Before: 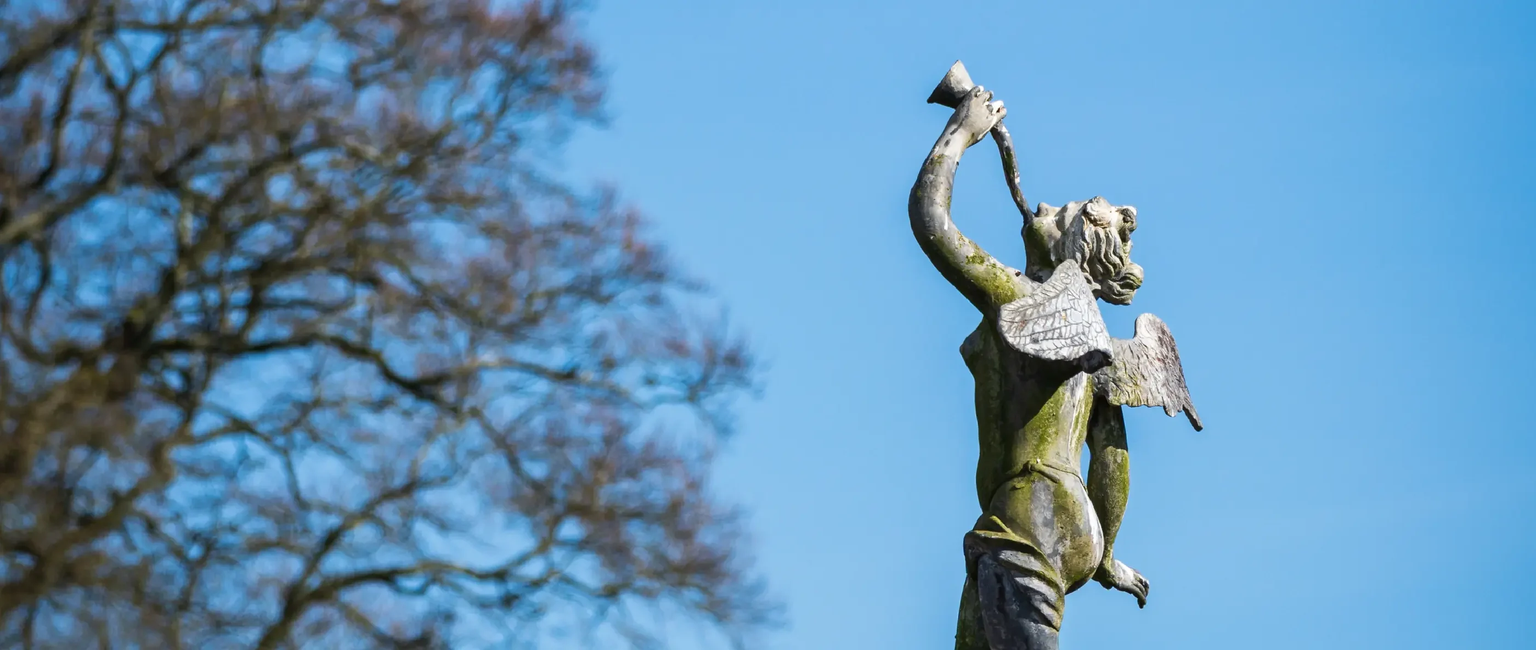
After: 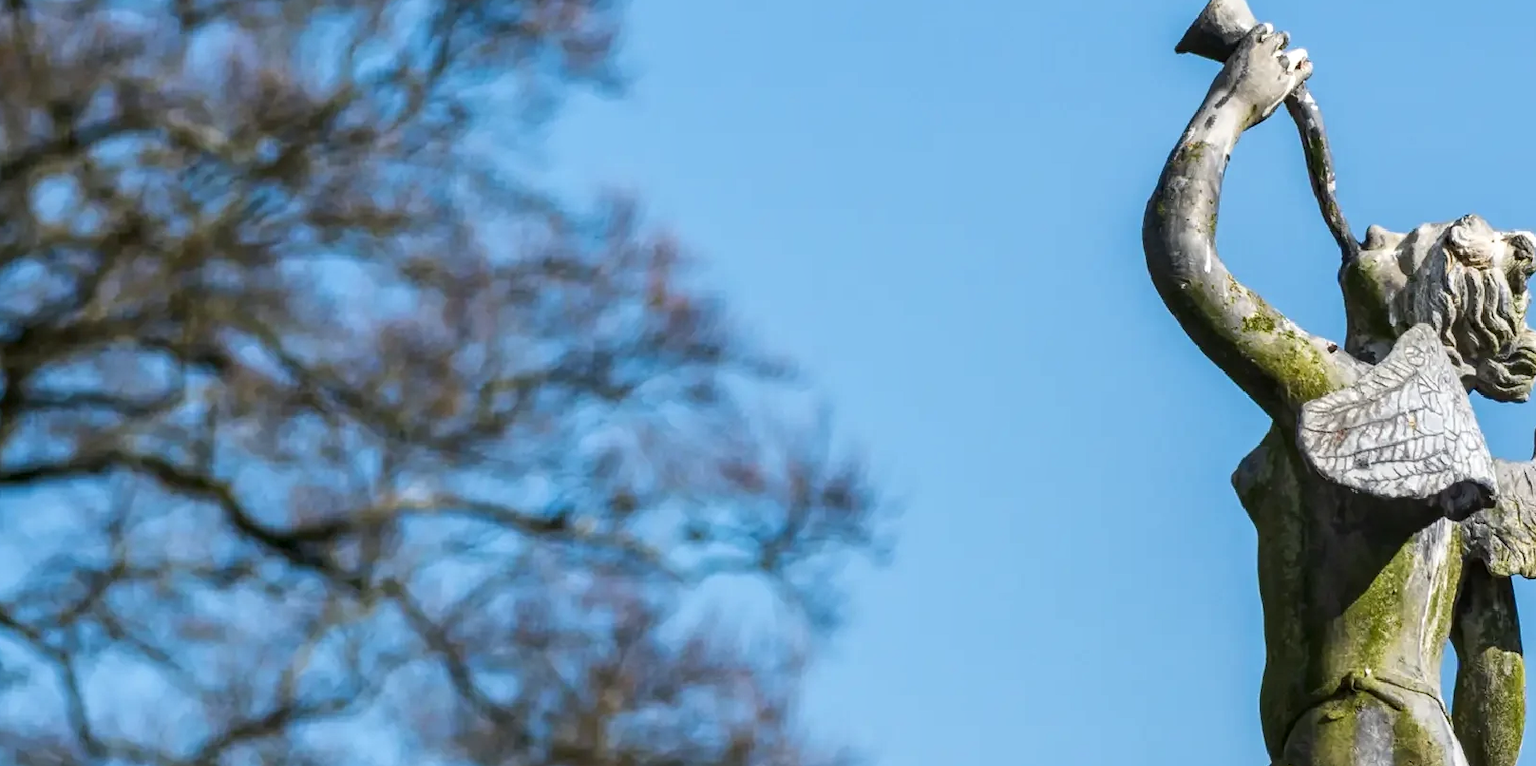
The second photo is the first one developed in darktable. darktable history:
crop: left 16.202%, top 11.208%, right 26.045%, bottom 20.557%
local contrast: on, module defaults
